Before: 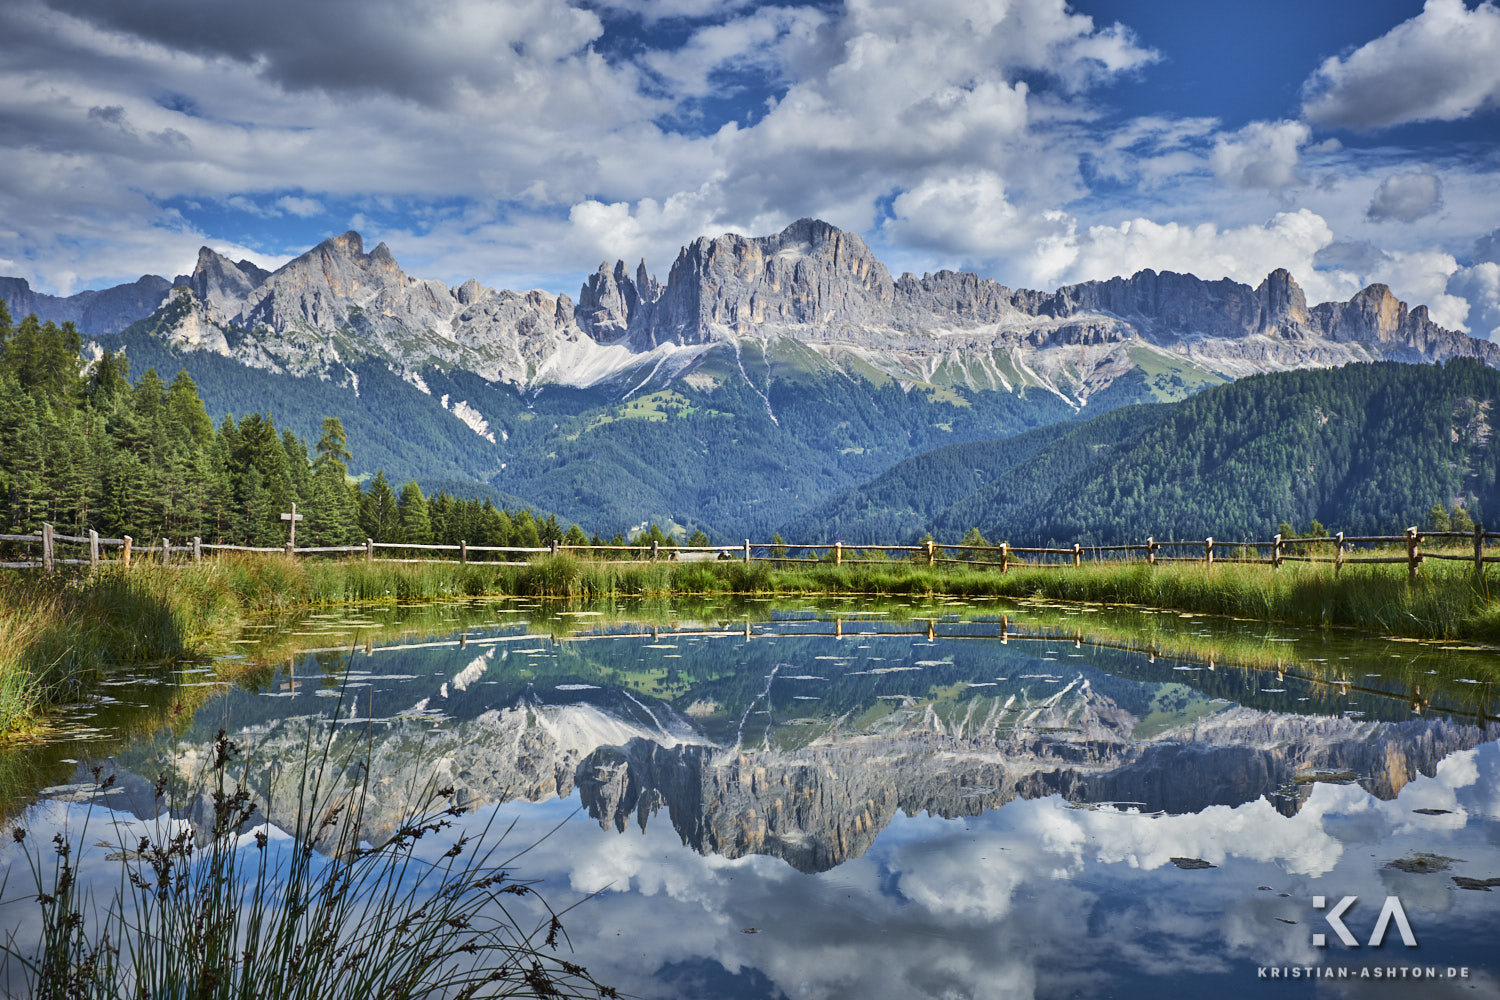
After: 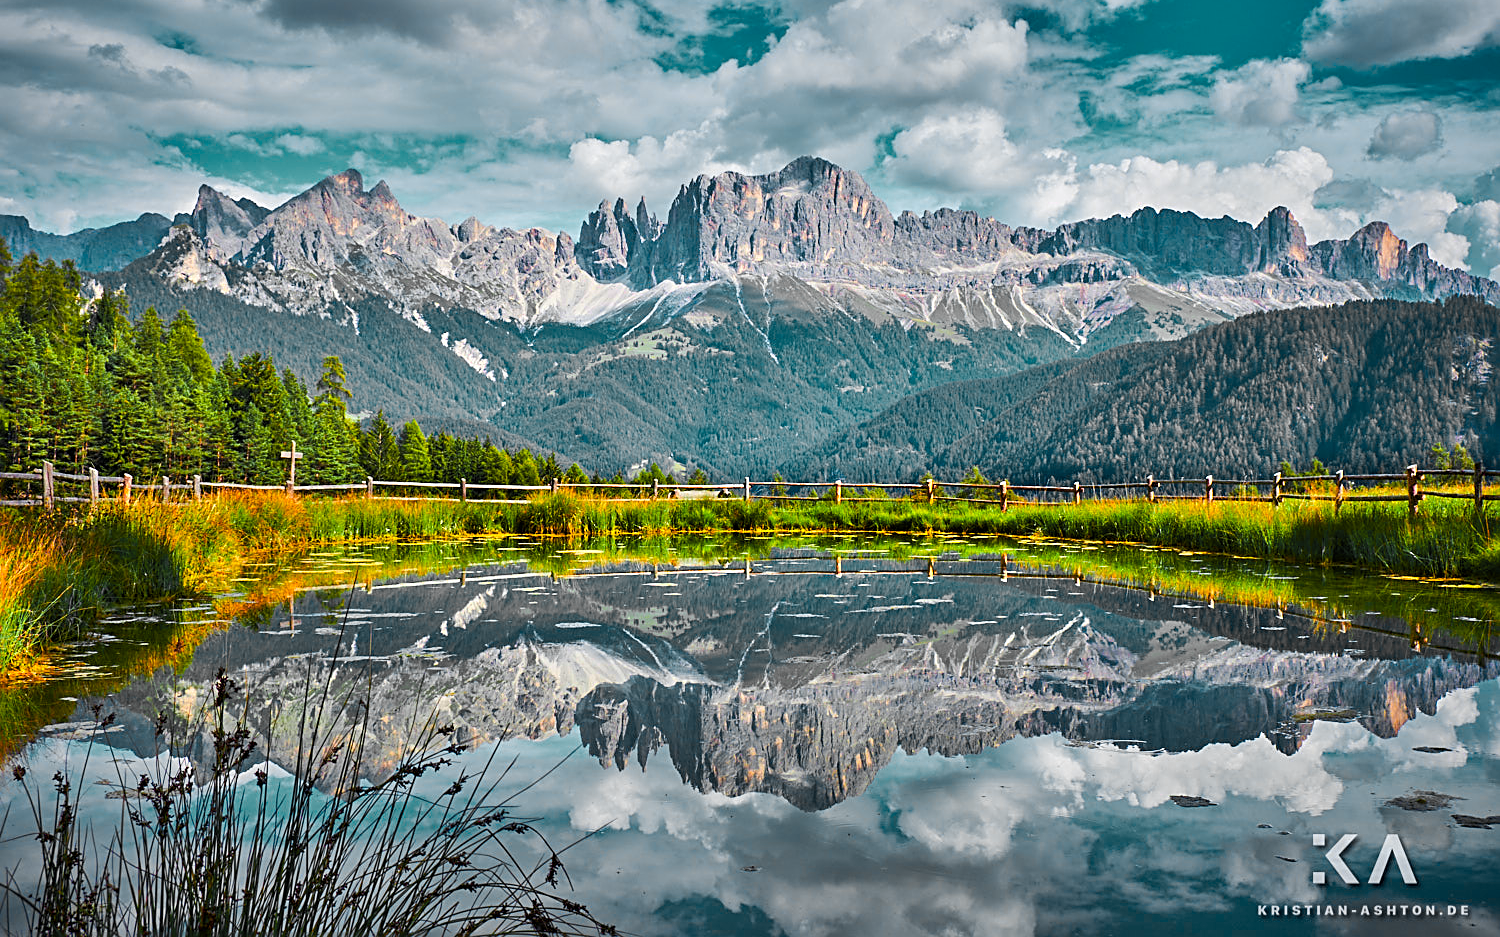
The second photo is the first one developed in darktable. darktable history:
color balance rgb: linear chroma grading › global chroma 15%, perceptual saturation grading › global saturation 30%
color zones: curves: ch0 [(0.257, 0.558) (0.75, 0.565)]; ch1 [(0.004, 0.857) (0.14, 0.416) (0.257, 0.695) (0.442, 0.032) (0.736, 0.266) (0.891, 0.741)]; ch2 [(0, 0.623) (0.112, 0.436) (0.271, 0.474) (0.516, 0.64) (0.743, 0.286)]
crop and rotate: top 6.25%
sharpen: on, module defaults
